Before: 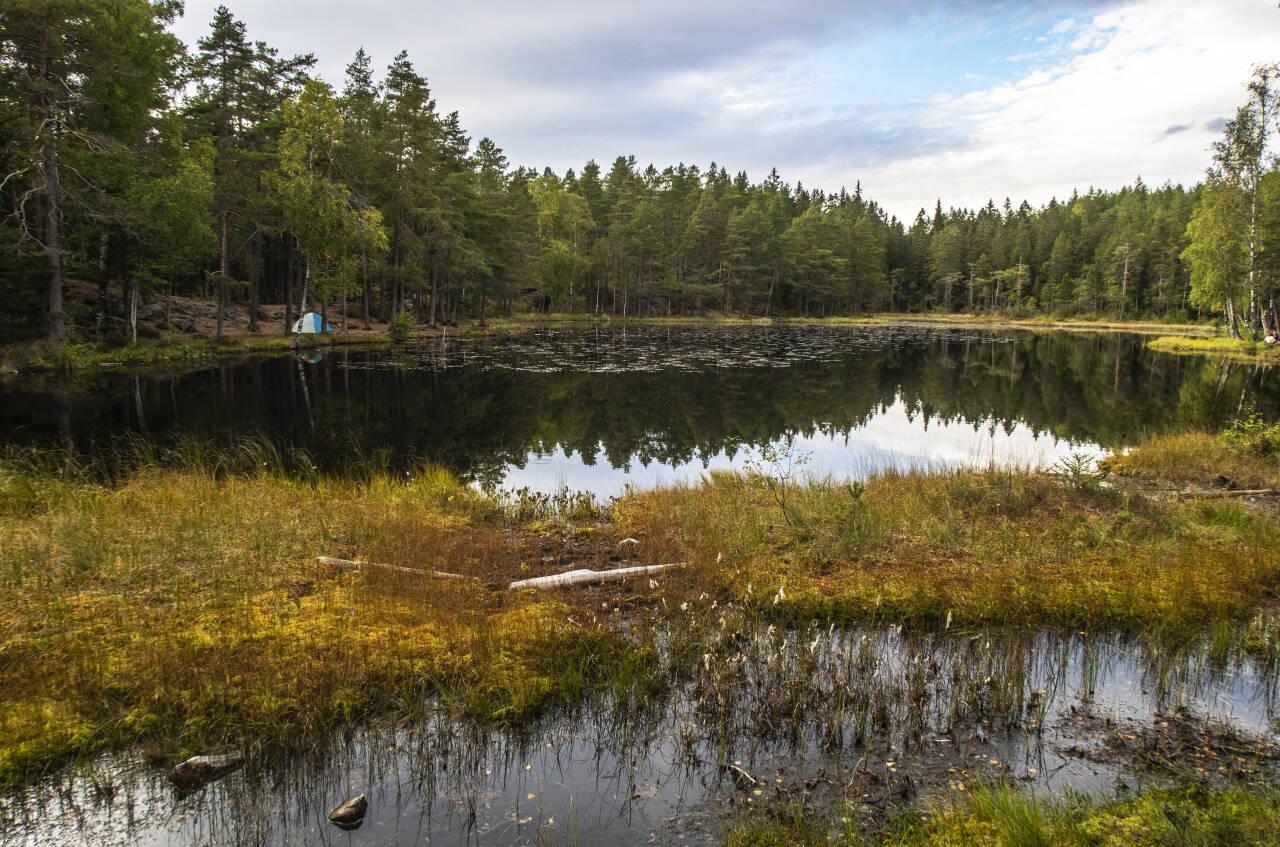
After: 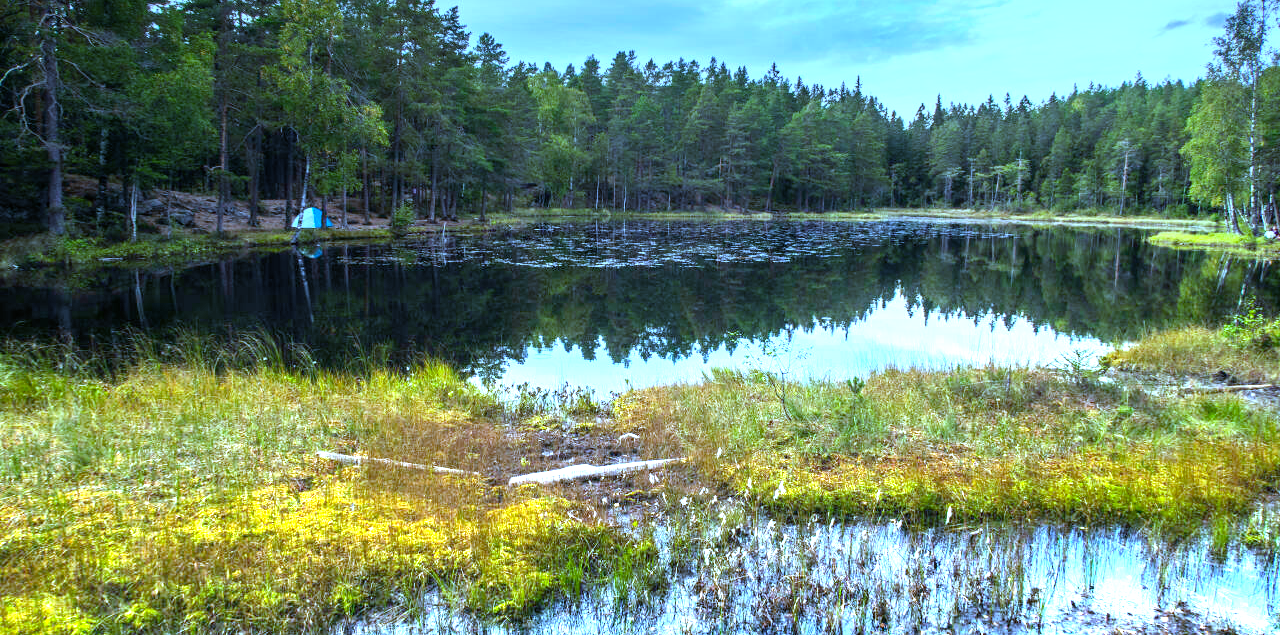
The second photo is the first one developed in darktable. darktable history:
graduated density: density -3.9 EV
white balance: red 0.766, blue 1.537
crop and rotate: top 12.5%, bottom 12.5%
